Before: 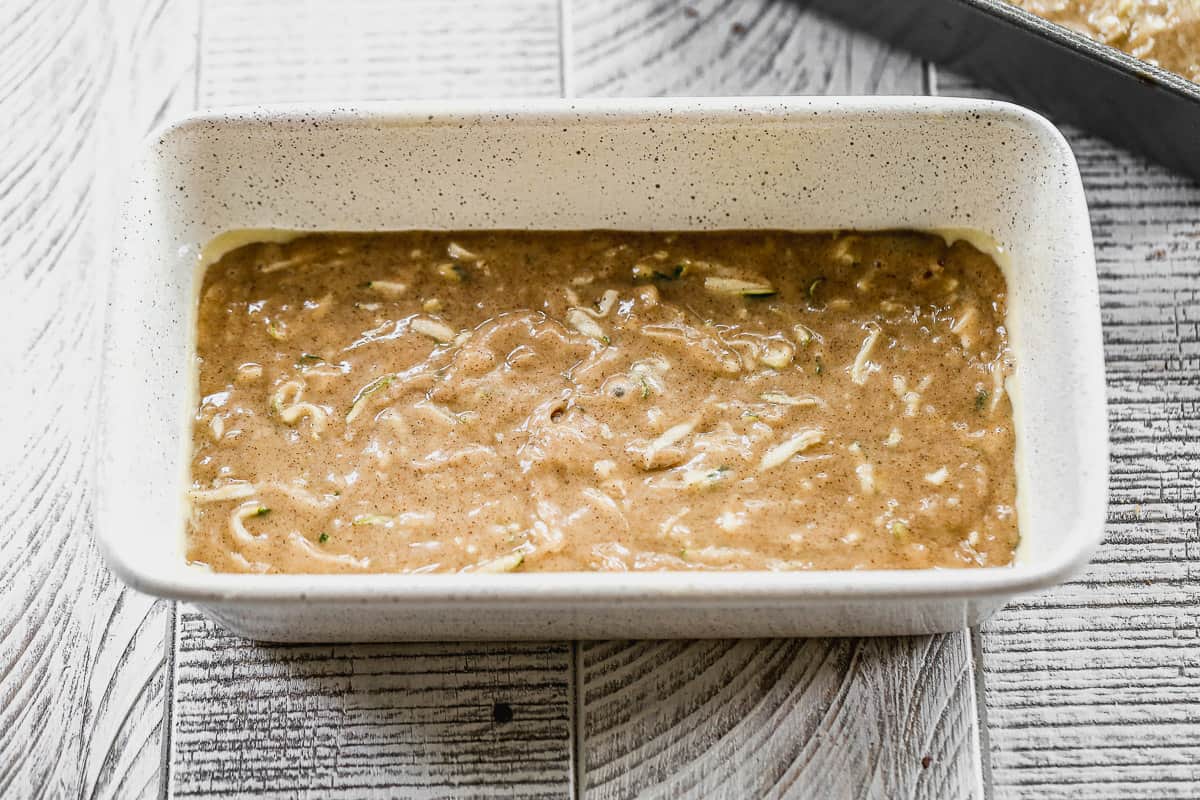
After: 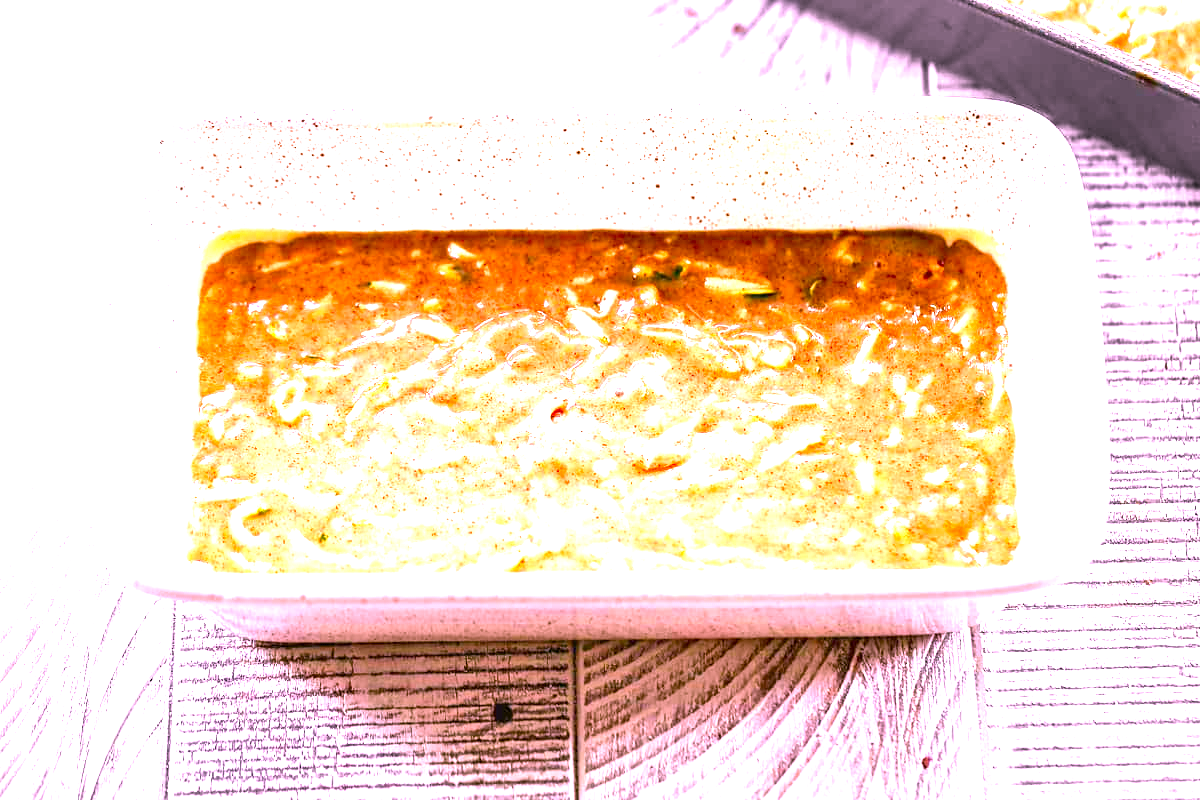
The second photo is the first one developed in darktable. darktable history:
color correction: highlights a* 19.5, highlights b* -11.53, saturation 1.69
exposure: black level correction 0.001, exposure 2 EV, compensate highlight preservation false
